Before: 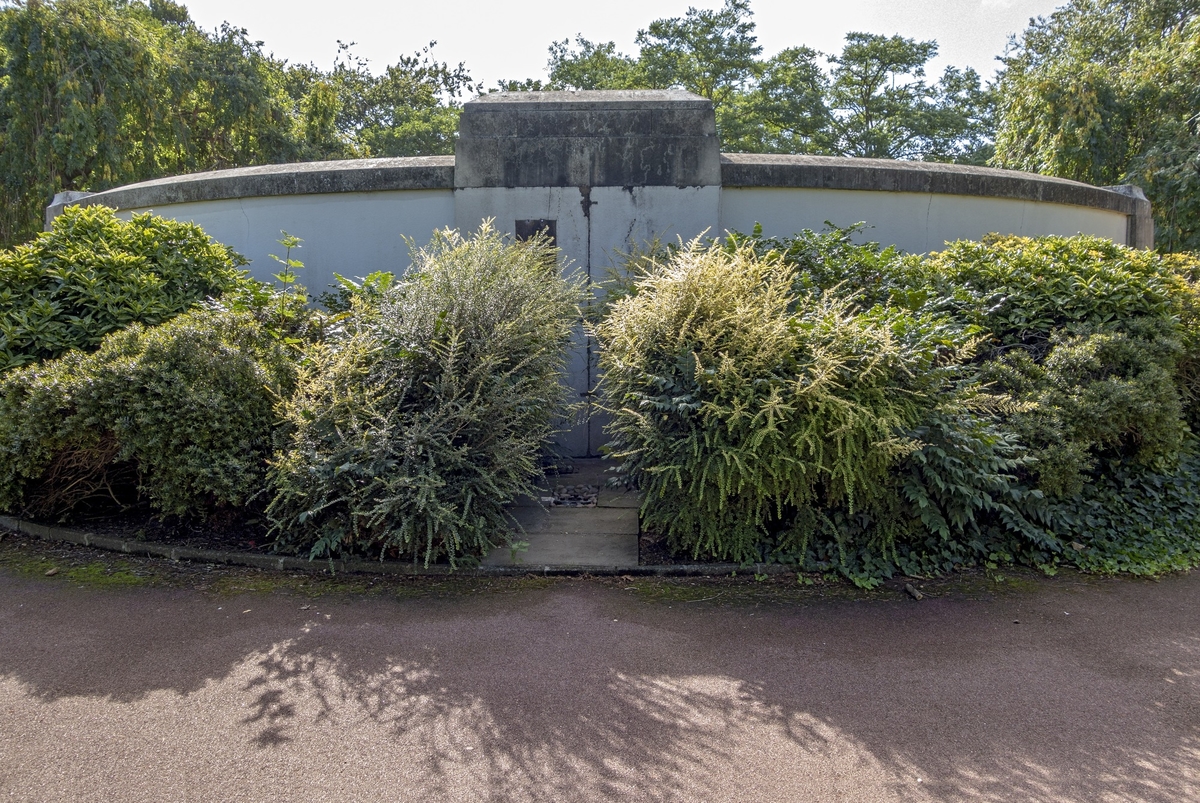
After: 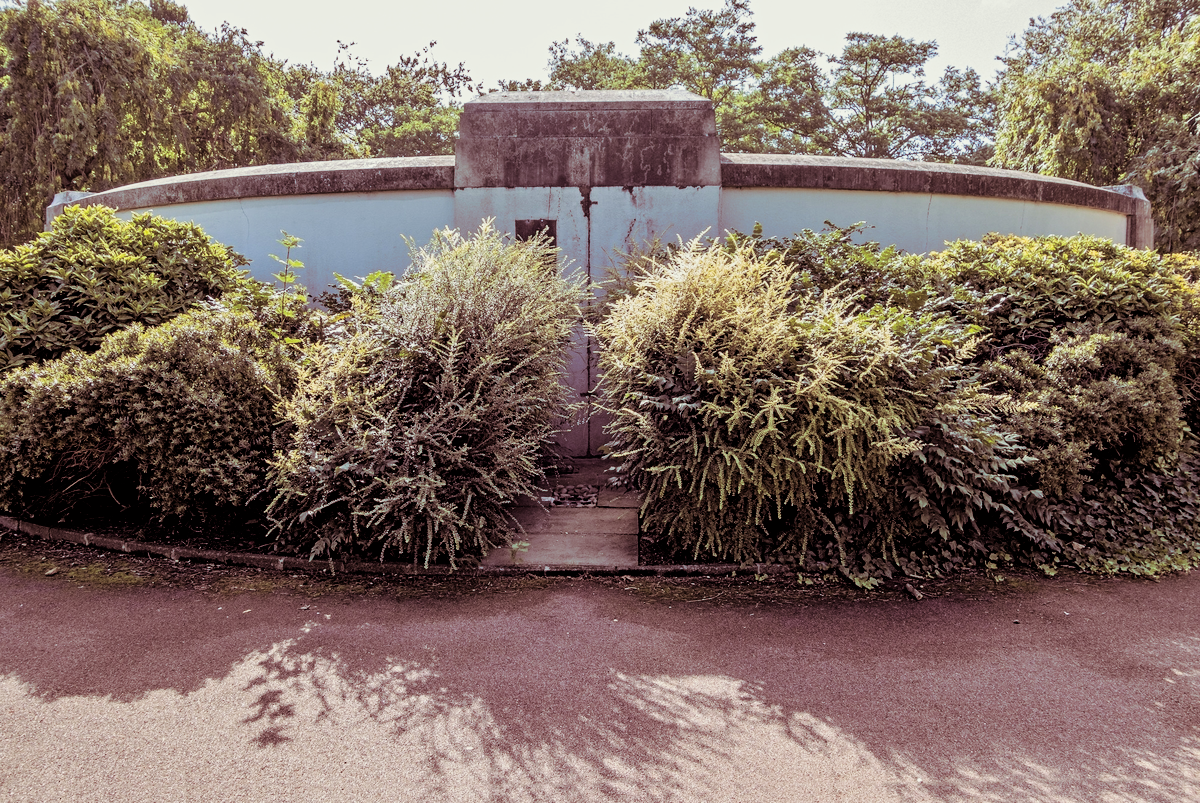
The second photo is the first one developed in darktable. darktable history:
exposure: black level correction 0.001, exposure 0.191 EV, compensate highlight preservation false
split-toning: on, module defaults
filmic rgb: black relative exposure -5 EV, hardness 2.88, contrast 1.4, highlights saturation mix -20%
tone equalizer: -8 EV 1 EV, -7 EV 1 EV, -6 EV 1 EV, -5 EV 1 EV, -4 EV 1 EV, -3 EV 0.75 EV, -2 EV 0.5 EV, -1 EV 0.25 EV
